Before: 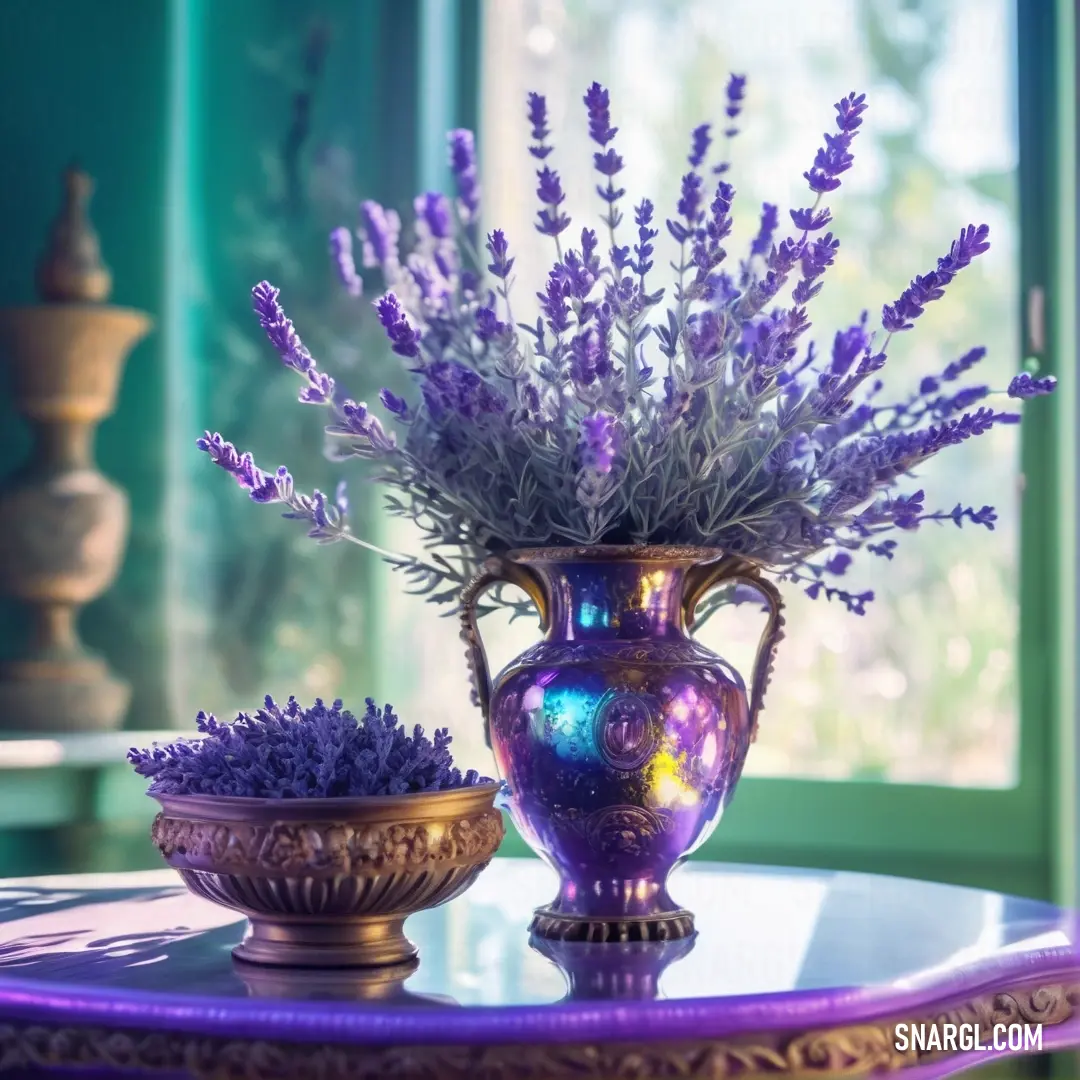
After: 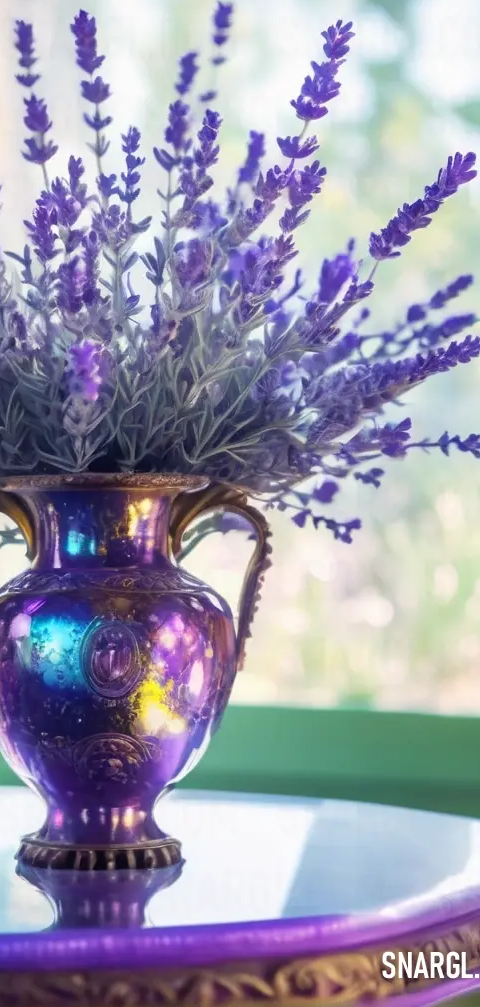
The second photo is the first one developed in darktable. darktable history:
crop: left 47.548%, top 6.724%, right 8.003%
